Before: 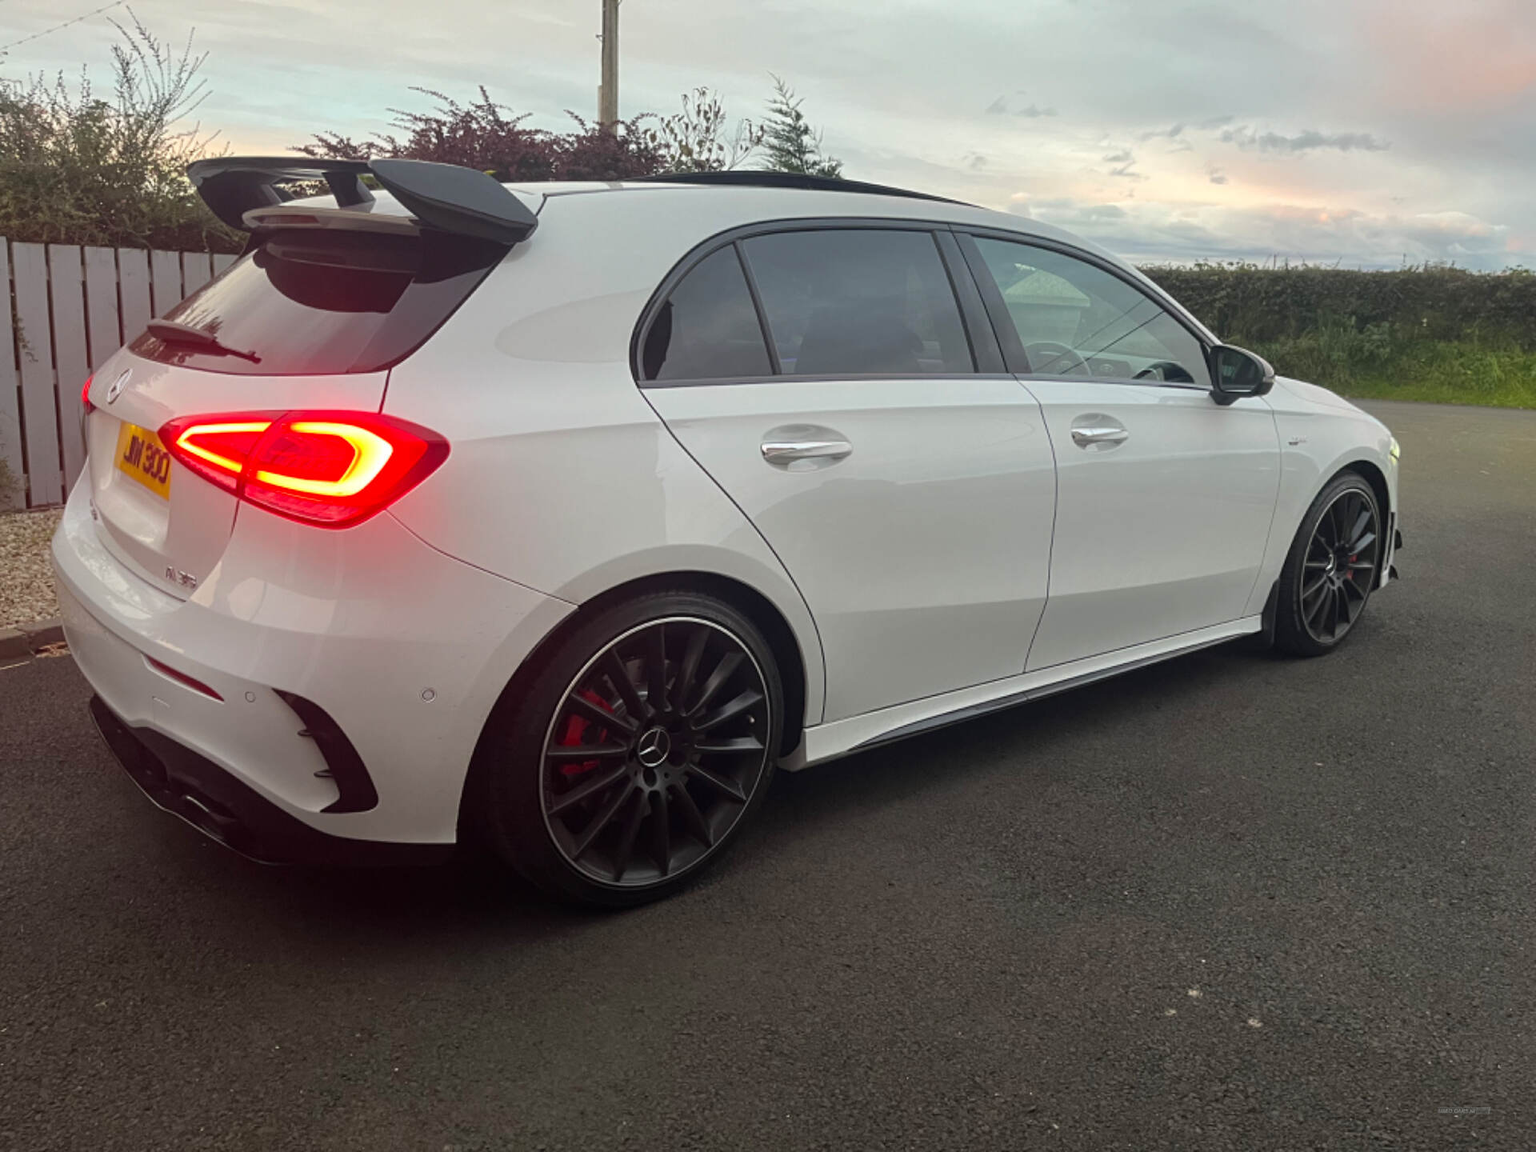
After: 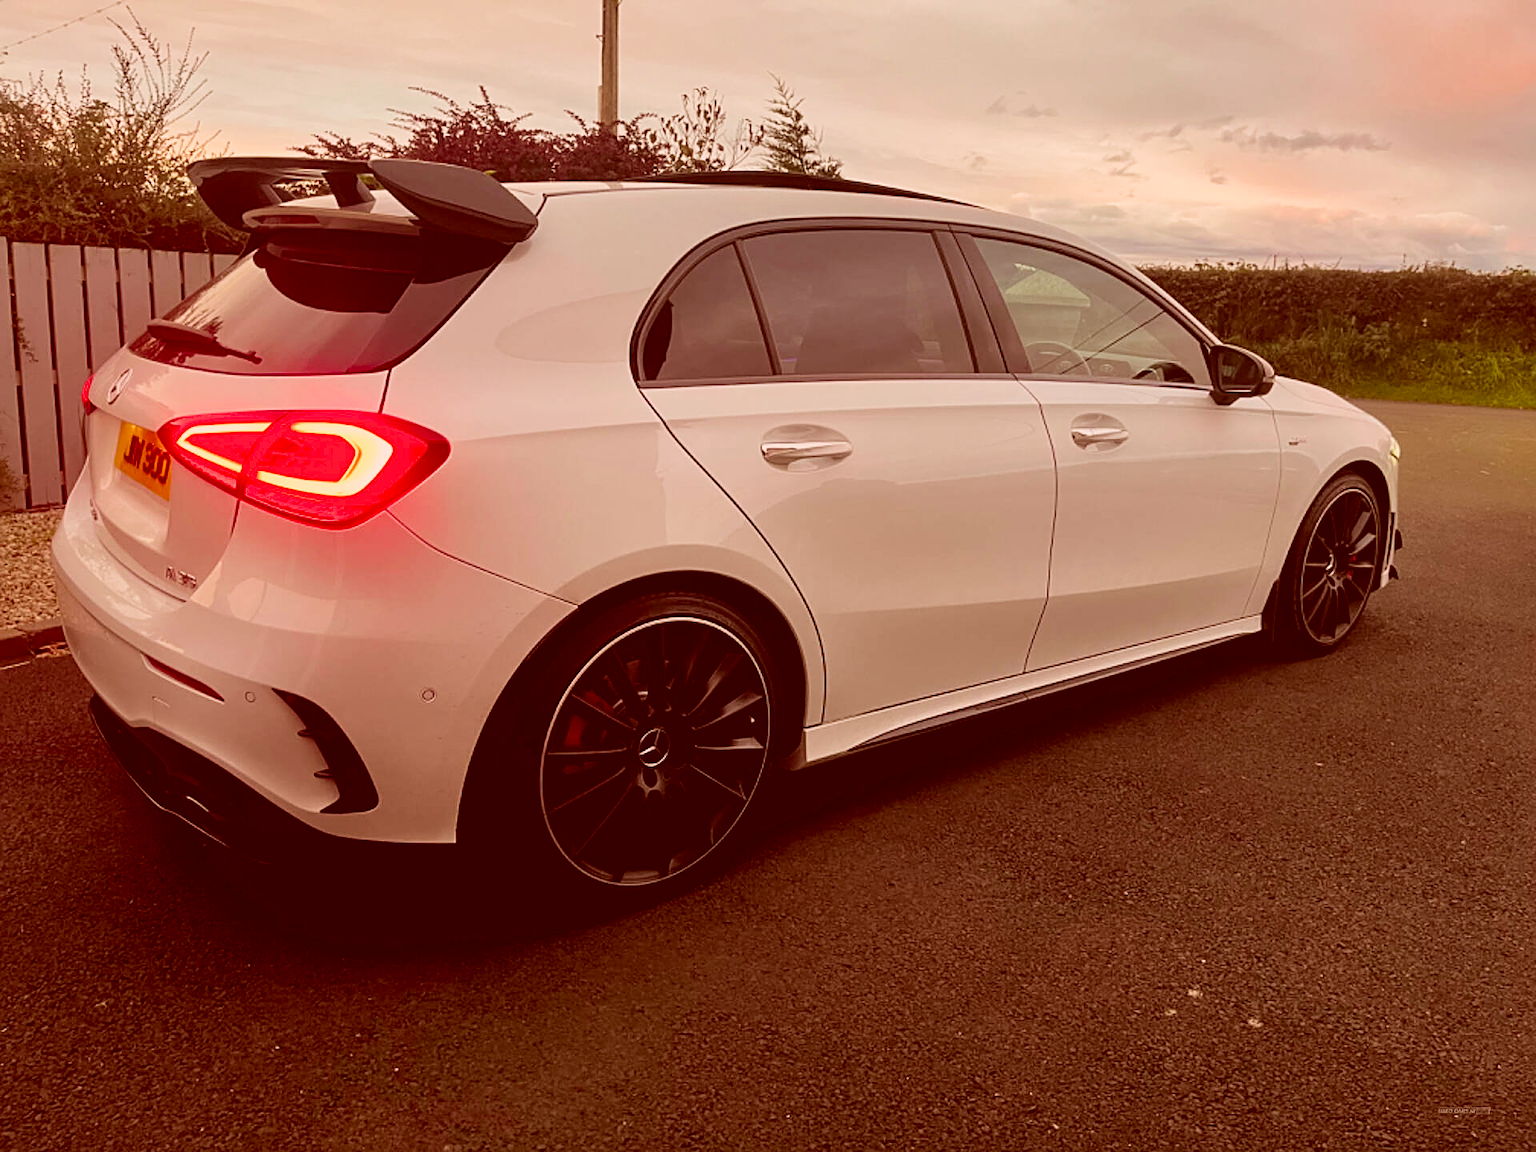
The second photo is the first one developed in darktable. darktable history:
tone equalizer: on, module defaults
contrast brightness saturation: contrast 0.093, saturation 0.268
sharpen: on, module defaults
color correction: highlights a* 9.2, highlights b* 8.82, shadows a* 39.3, shadows b* 39.76, saturation 0.821
velvia: strength 15.39%
shadows and highlights: radius 126.52, shadows 30.38, highlights -31.13, low approximation 0.01, soften with gaussian
exposure: compensate highlight preservation false
filmic rgb: middle gray luminance 9.04%, black relative exposure -10.66 EV, white relative exposure 3.44 EV, target black luminance 0%, hardness 6, latitude 59.67%, contrast 1.092, highlights saturation mix 5.82%, shadows ↔ highlights balance 29.27%, color science v4 (2020)
